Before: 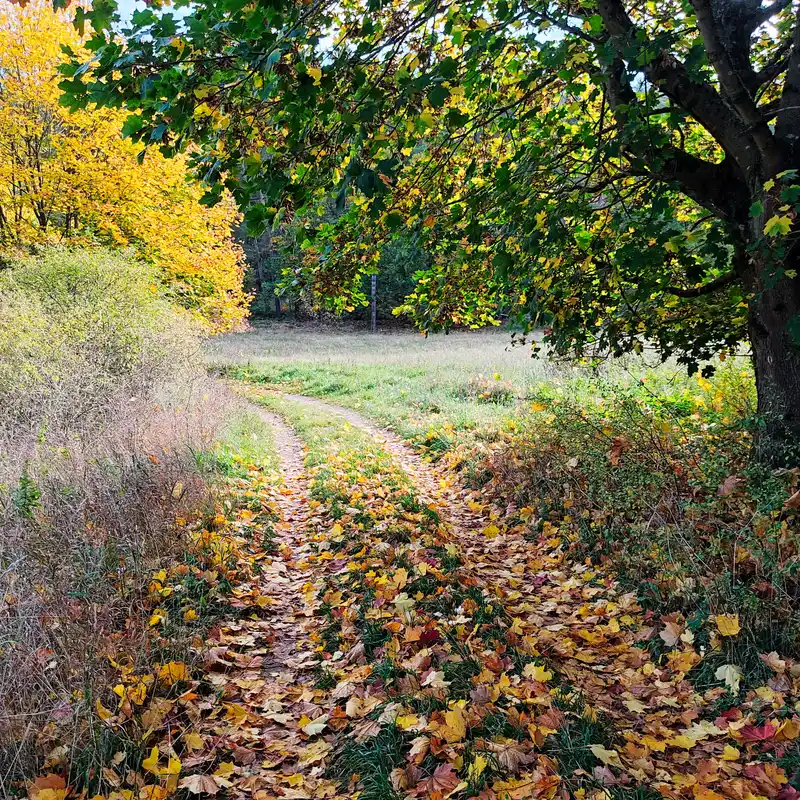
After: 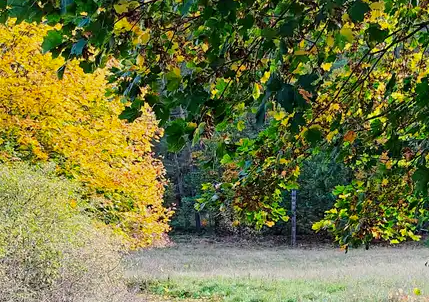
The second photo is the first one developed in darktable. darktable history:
shadows and highlights: shadows -20, white point adjustment -2, highlights -35
crop: left 10.121%, top 10.631%, right 36.218%, bottom 51.526%
